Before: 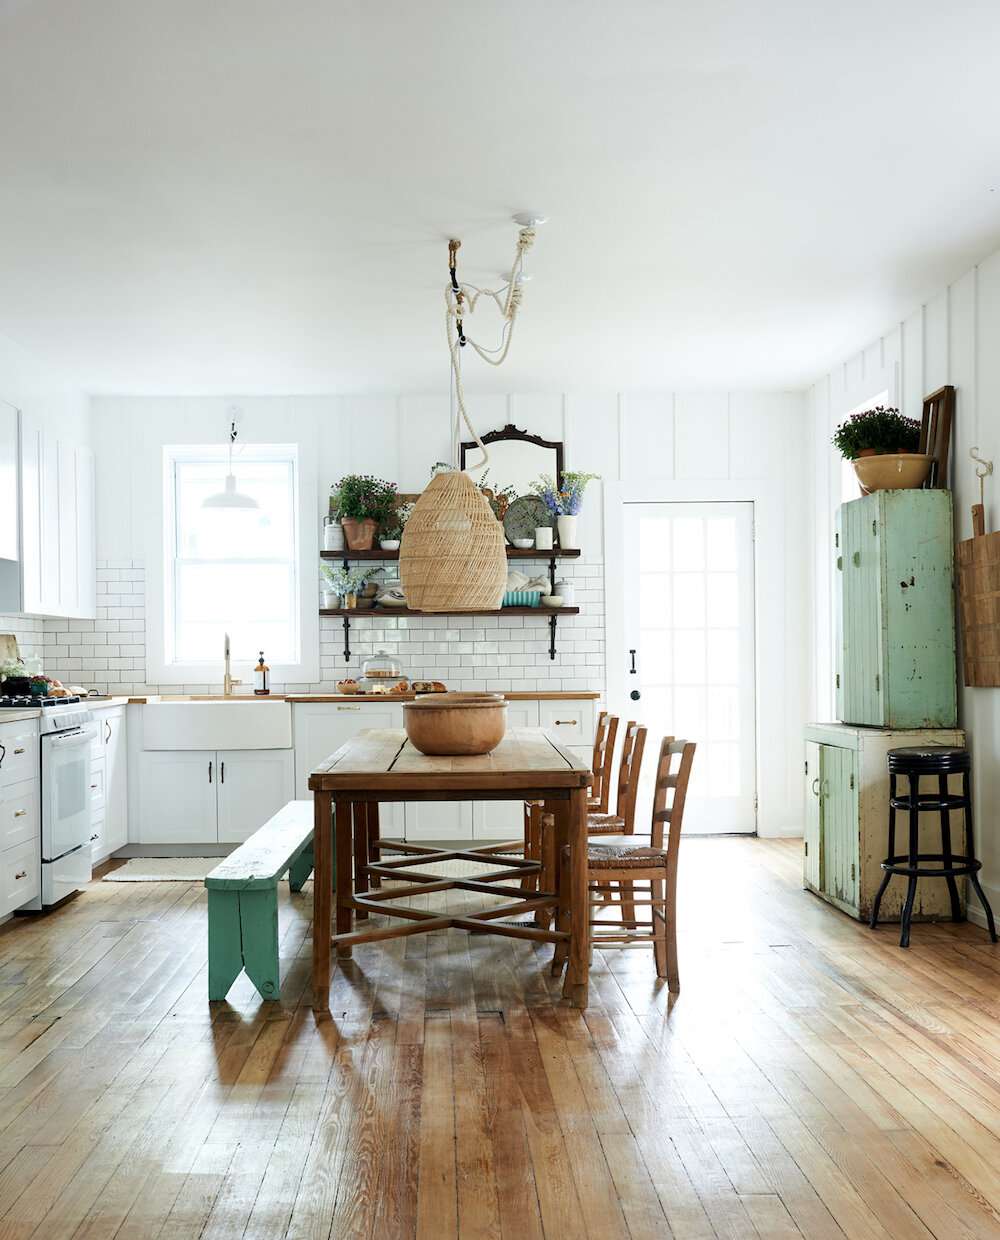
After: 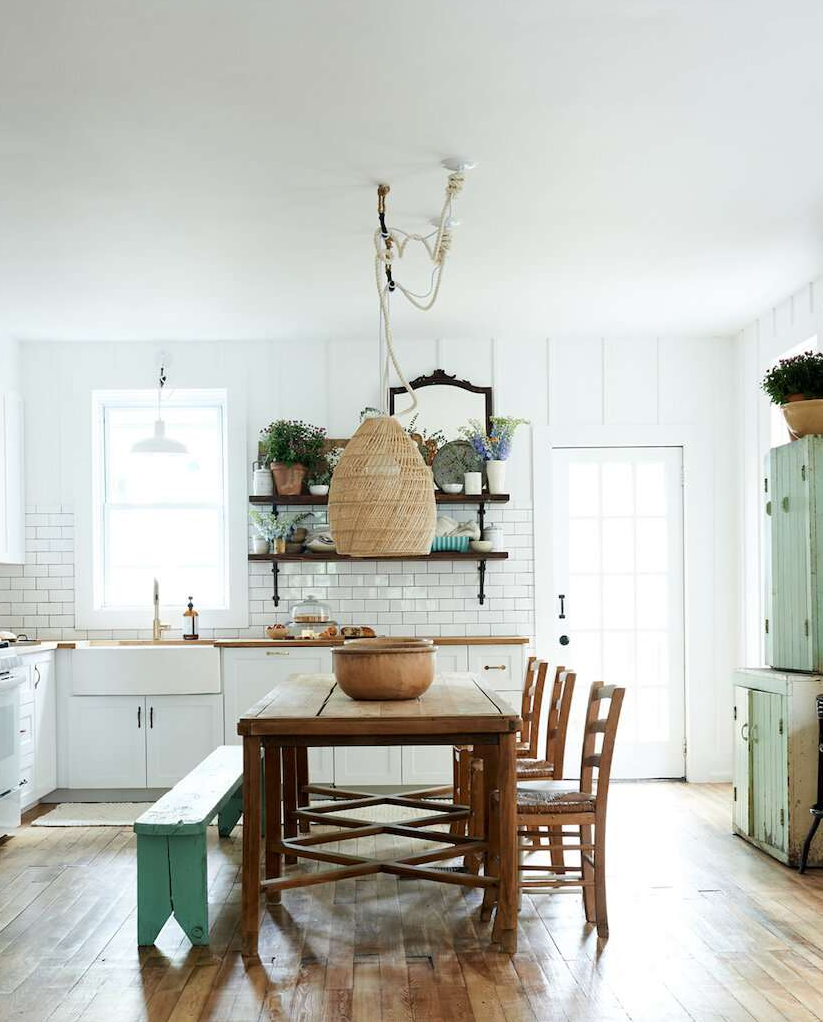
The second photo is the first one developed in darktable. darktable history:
crop and rotate: left 7.116%, top 4.489%, right 10.574%, bottom 13.049%
